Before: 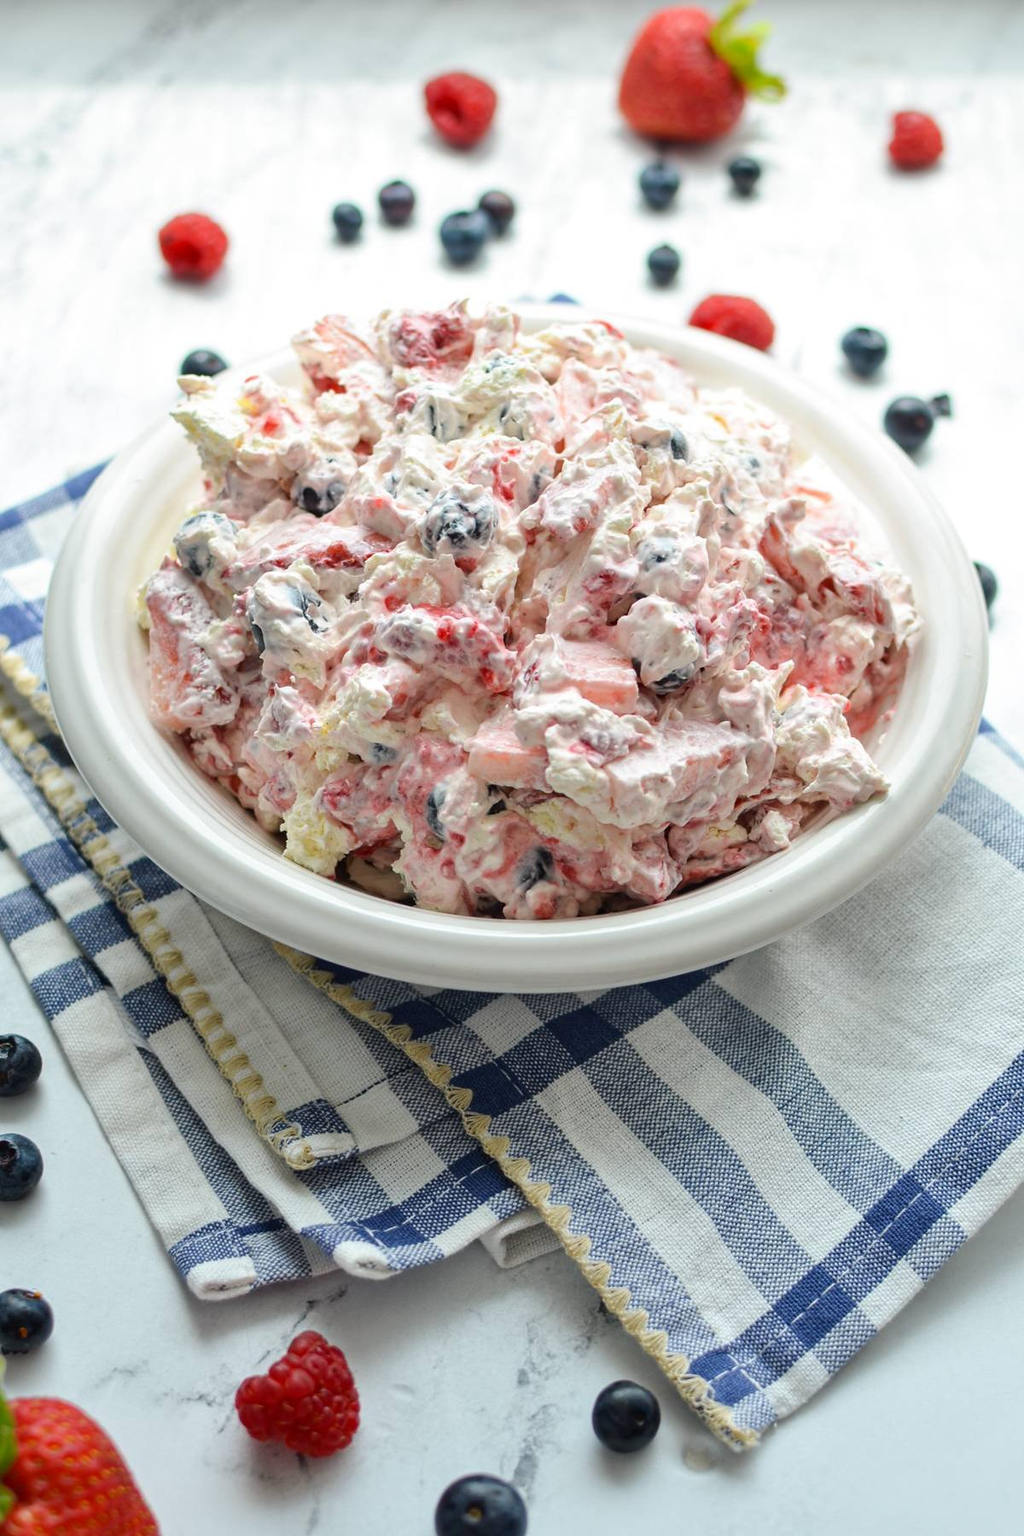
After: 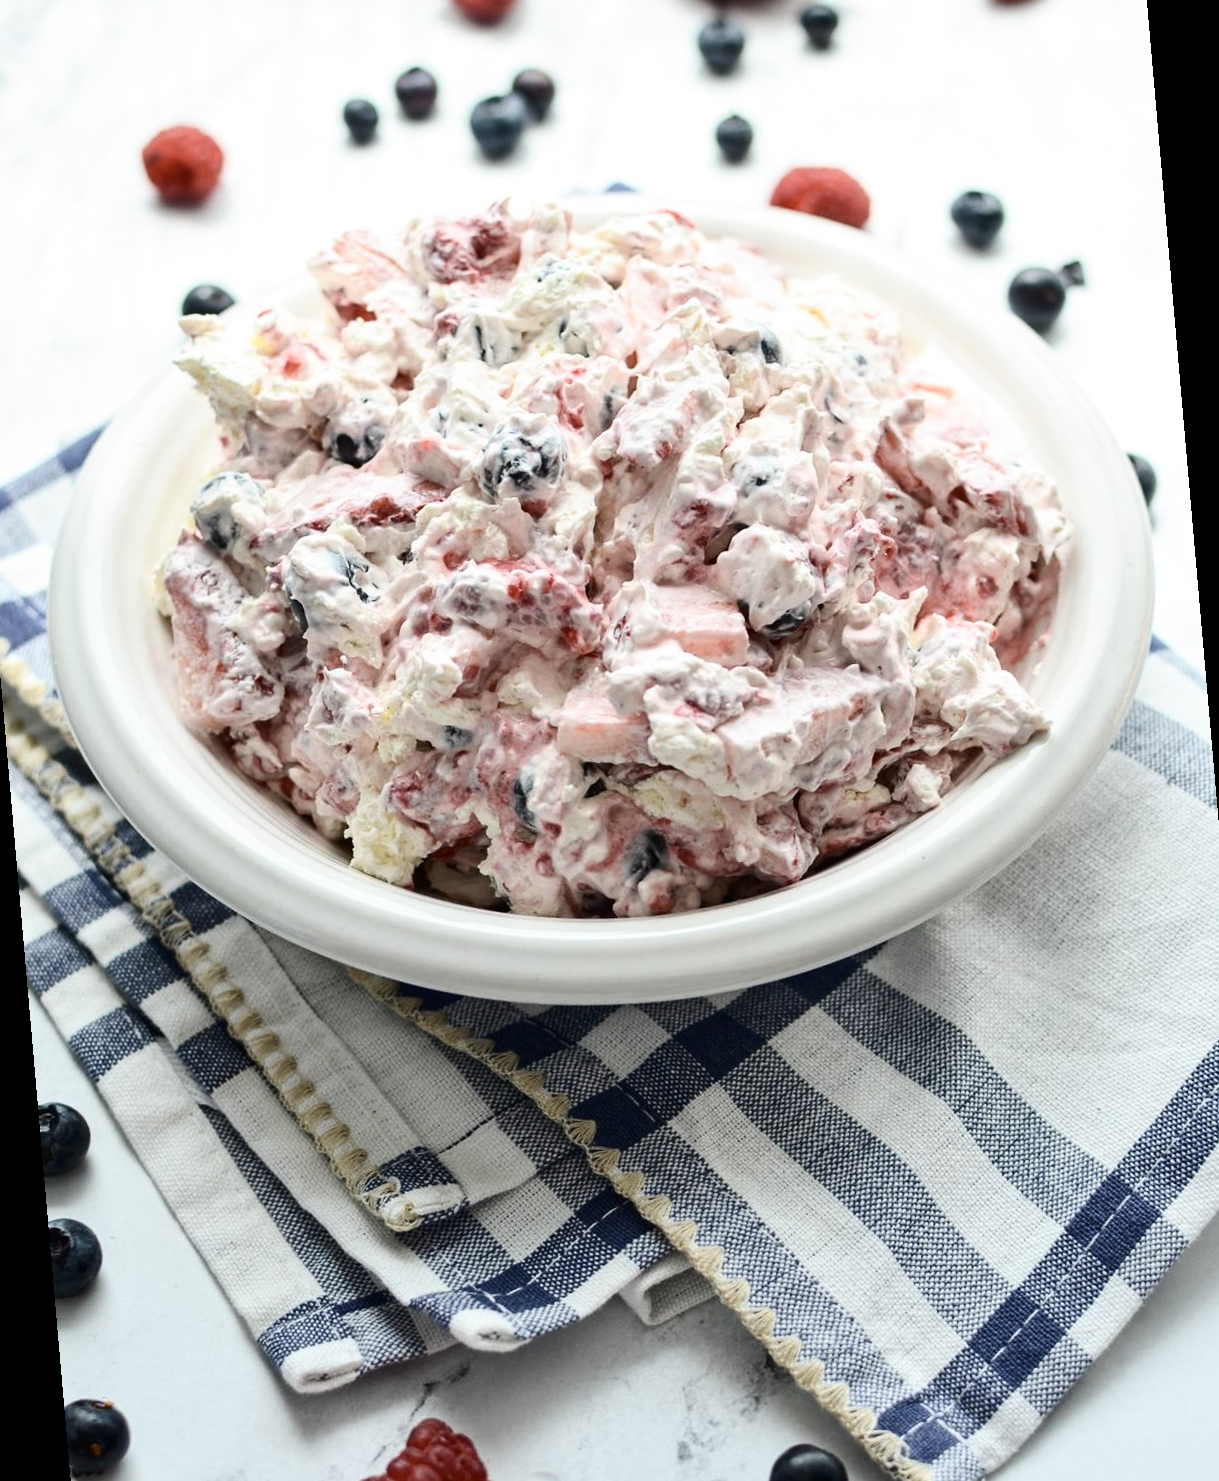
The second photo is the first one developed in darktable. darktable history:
rotate and perspective: rotation -5°, crop left 0.05, crop right 0.952, crop top 0.11, crop bottom 0.89
contrast brightness saturation: contrast 0.25, saturation -0.31
